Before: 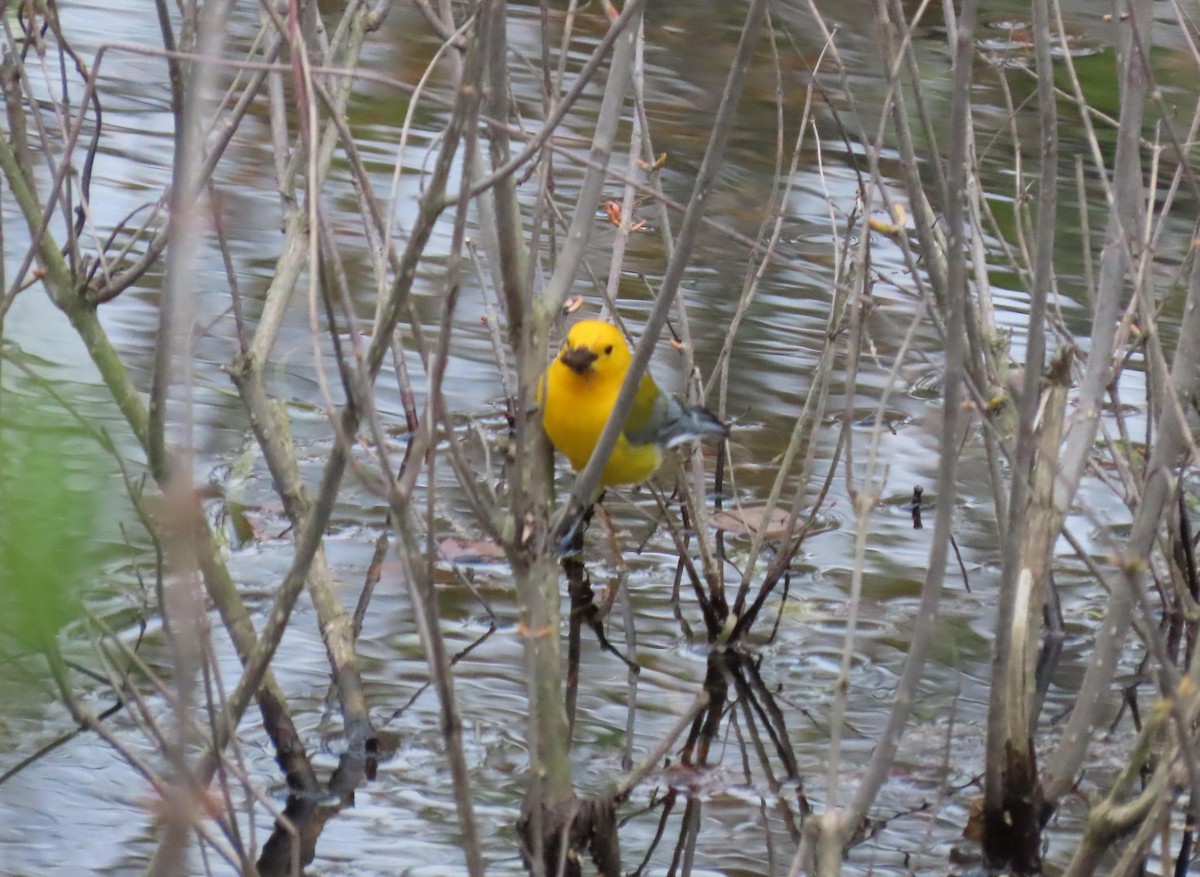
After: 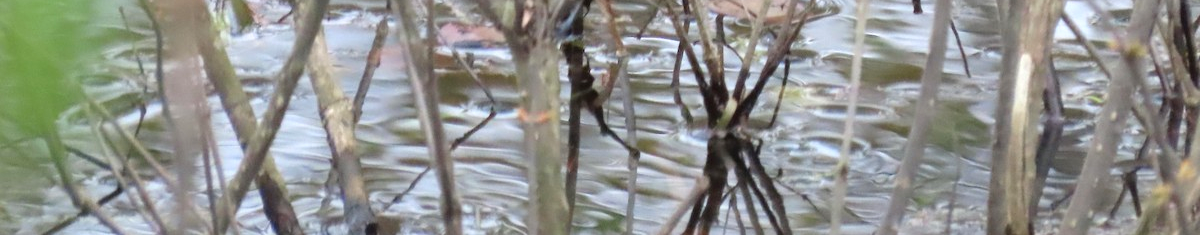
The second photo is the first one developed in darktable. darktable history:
crop and rotate: top 58.74%, bottom 14.363%
exposure: exposure 0.504 EV, compensate highlight preservation false
